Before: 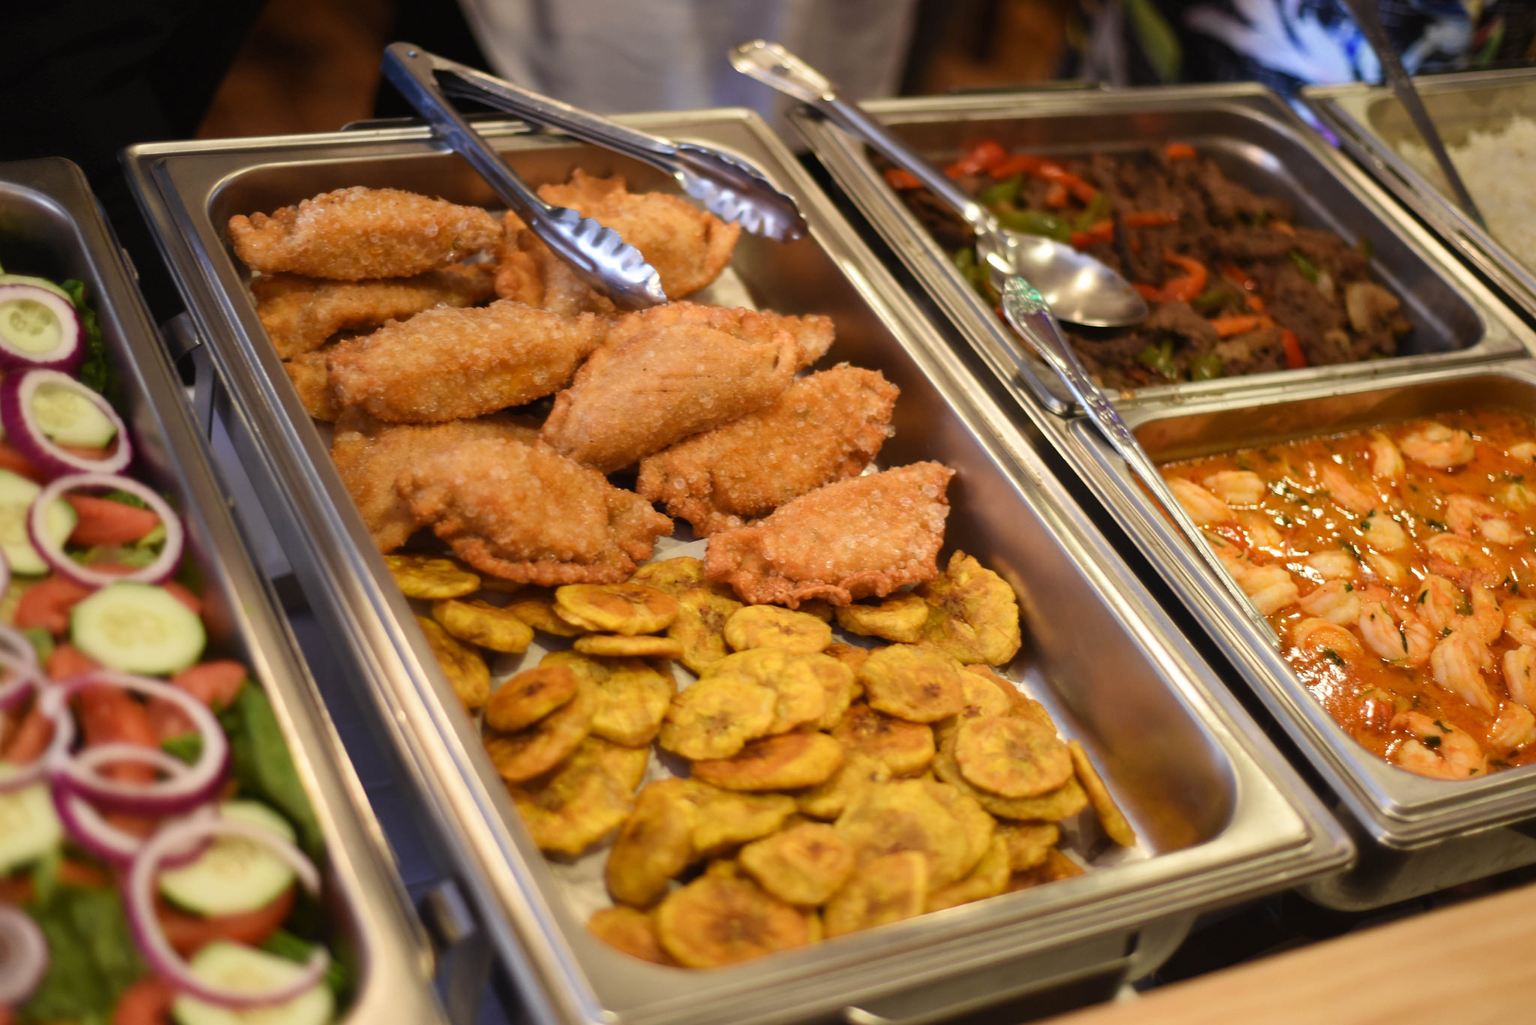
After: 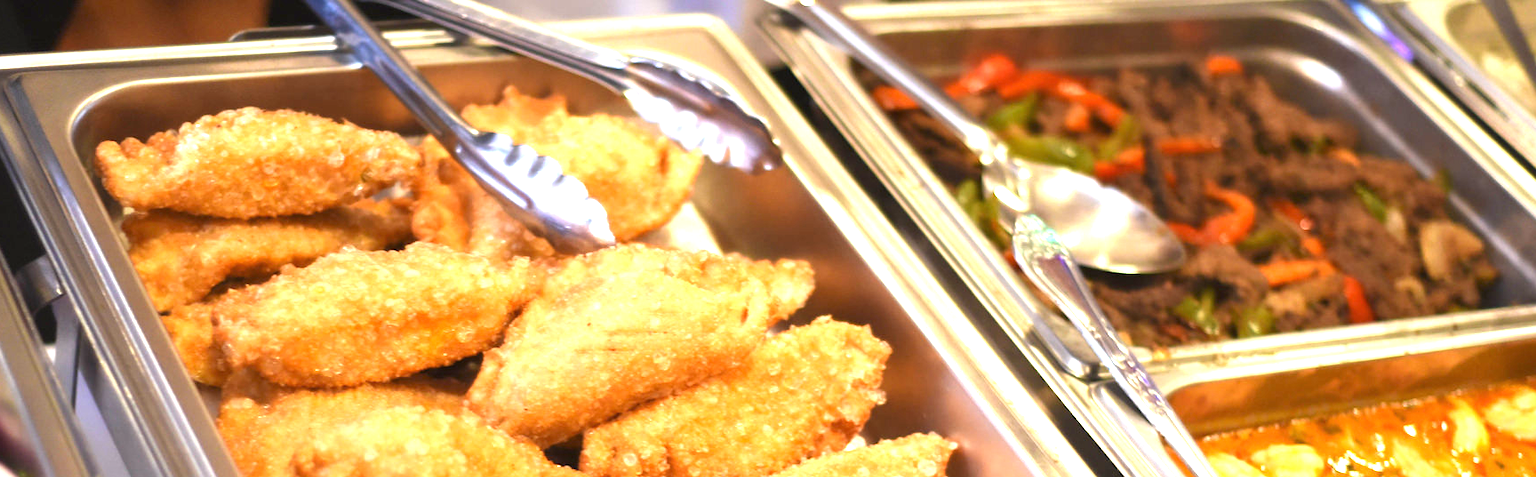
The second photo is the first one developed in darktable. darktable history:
crop and rotate: left 9.639%, top 9.396%, right 5.968%, bottom 51.25%
exposure: black level correction 0, exposure 1.691 EV, compensate highlight preservation false
